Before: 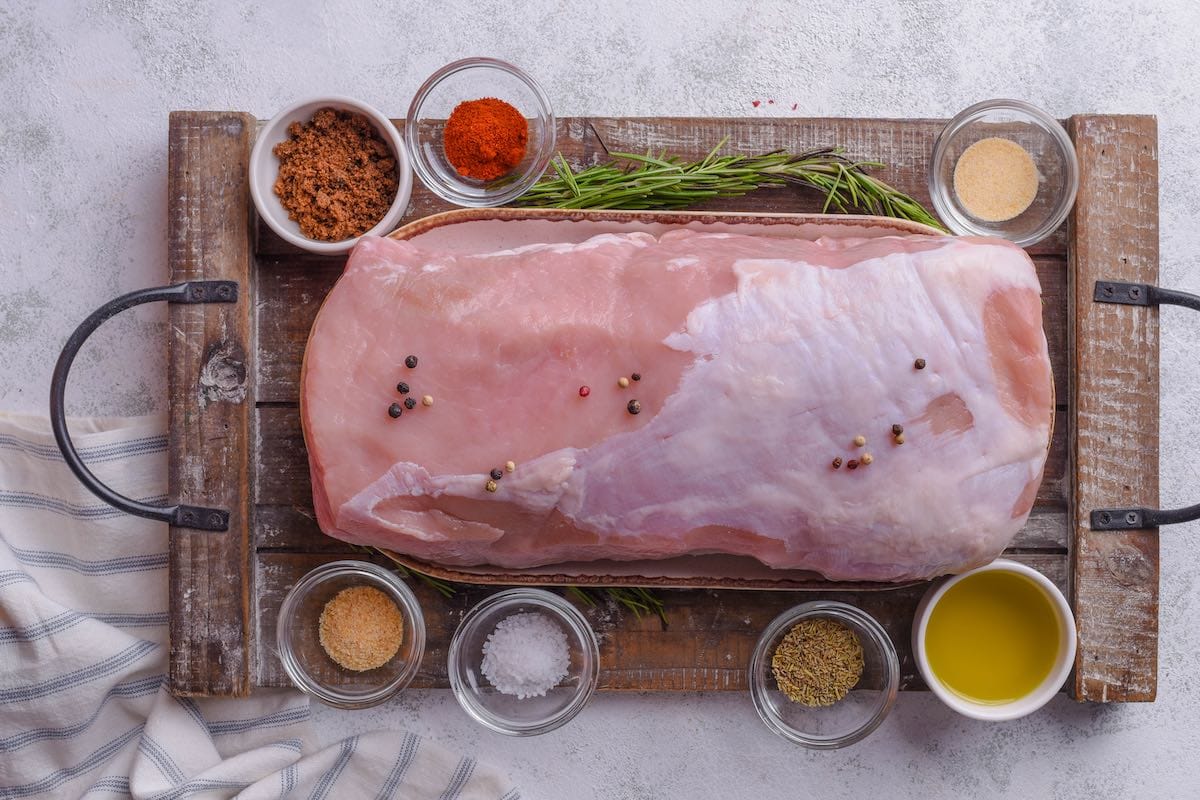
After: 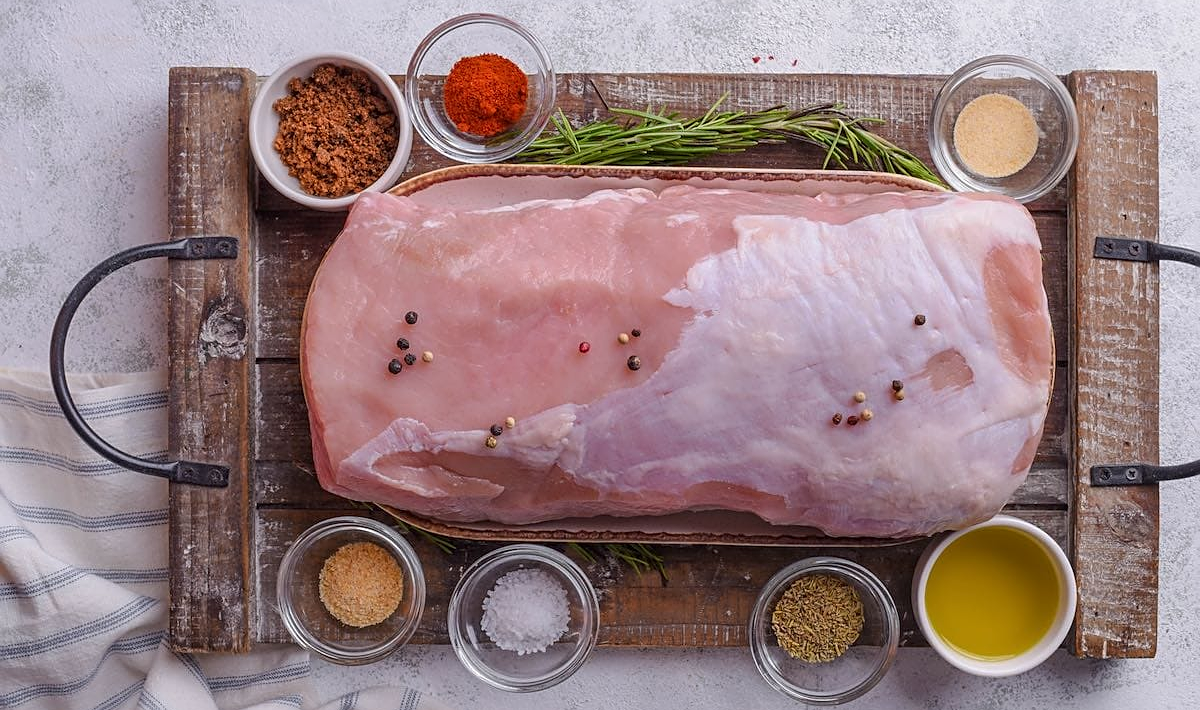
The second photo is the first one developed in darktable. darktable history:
crop and rotate: top 5.569%, bottom 5.628%
contrast brightness saturation: contrast 0.054
sharpen: on, module defaults
